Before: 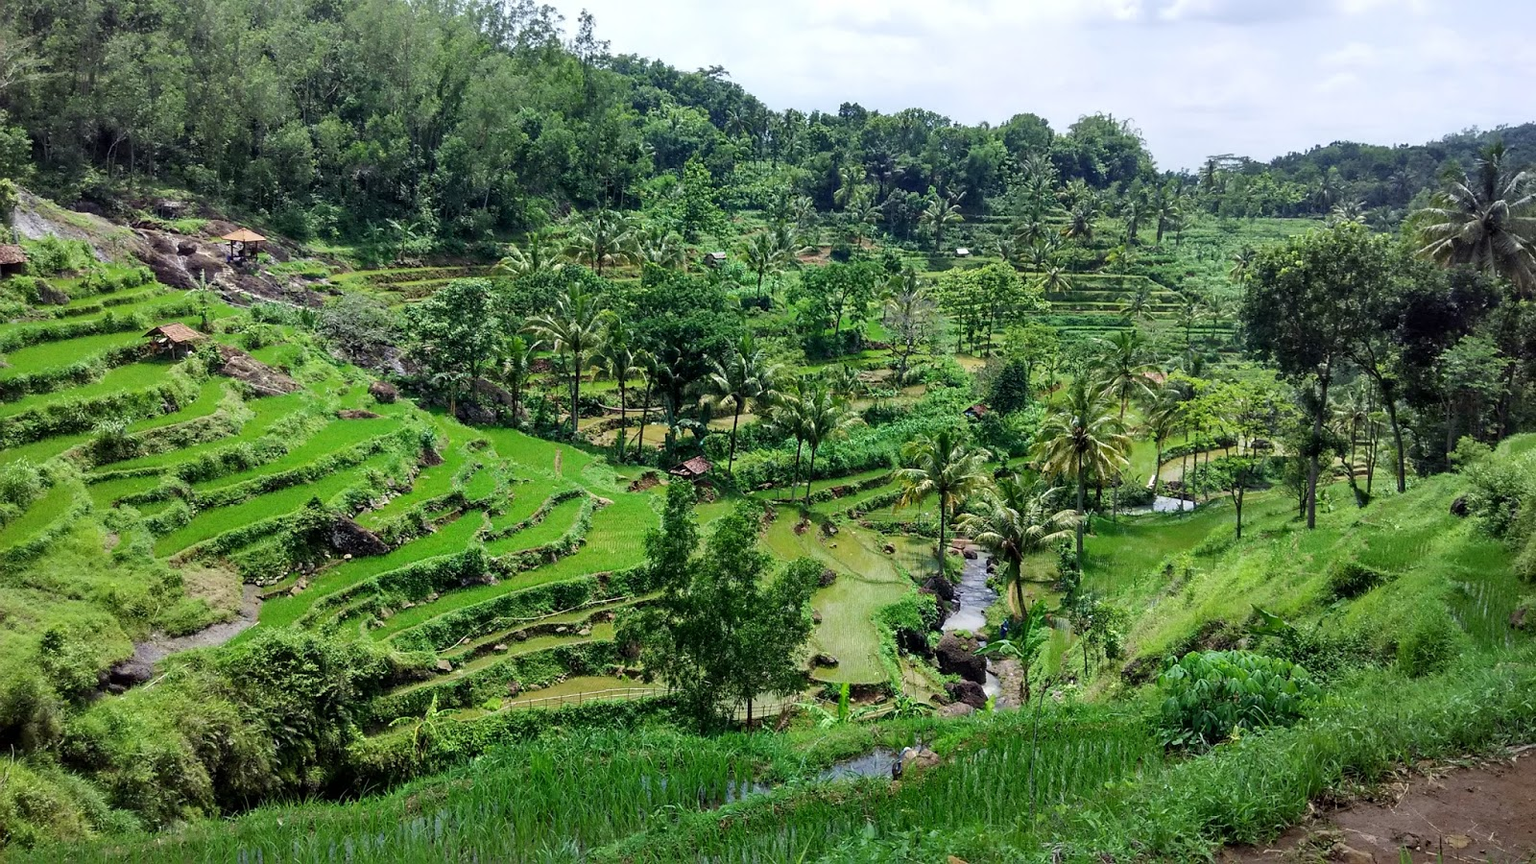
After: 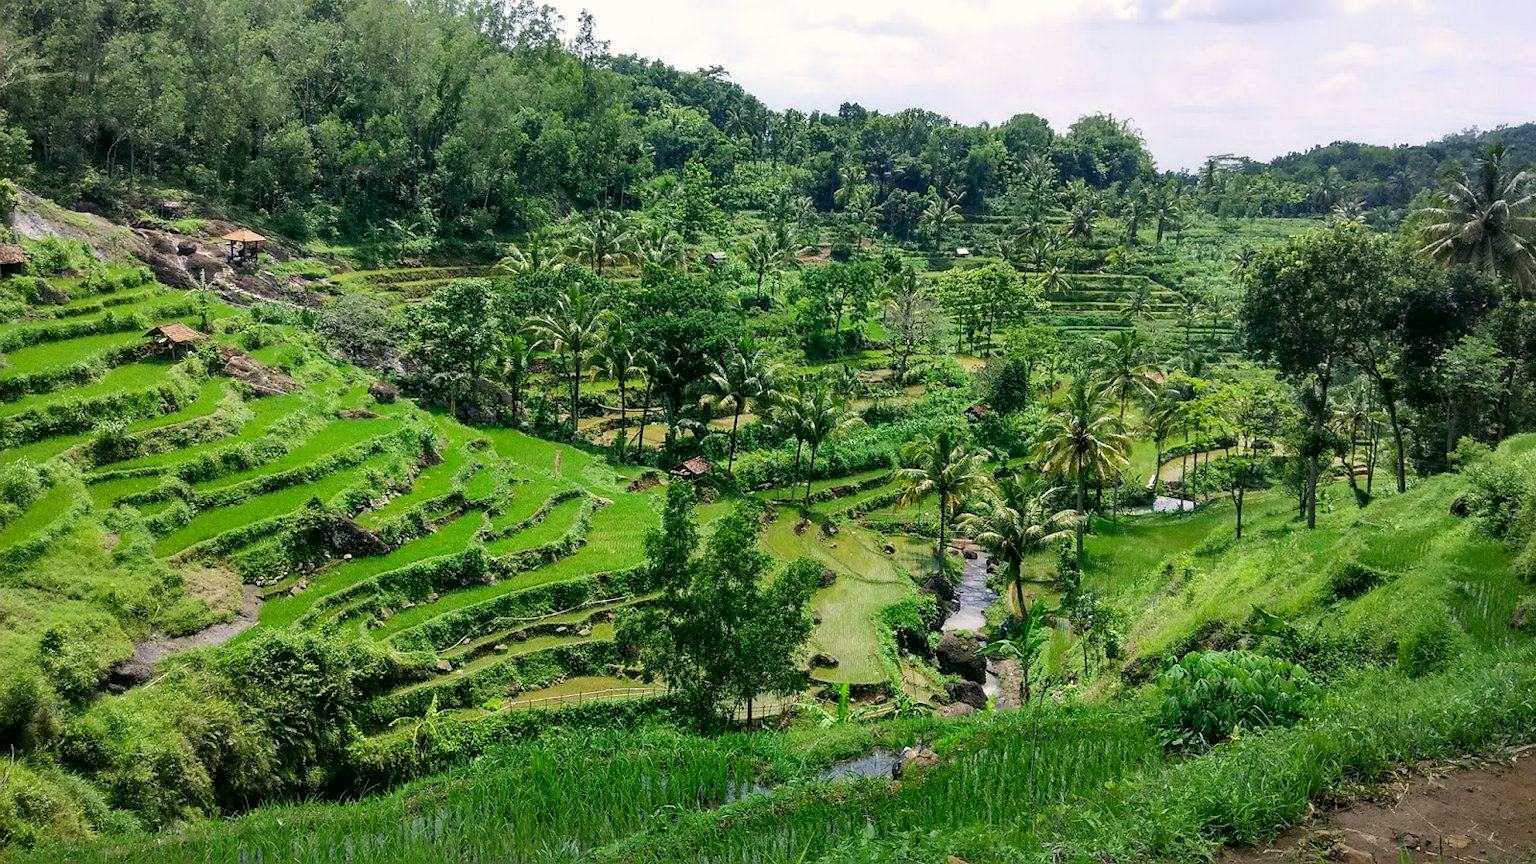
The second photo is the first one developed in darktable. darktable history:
color correction: highlights a* 4.38, highlights b* 4.98, shadows a* -7.75, shadows b* 4.71
